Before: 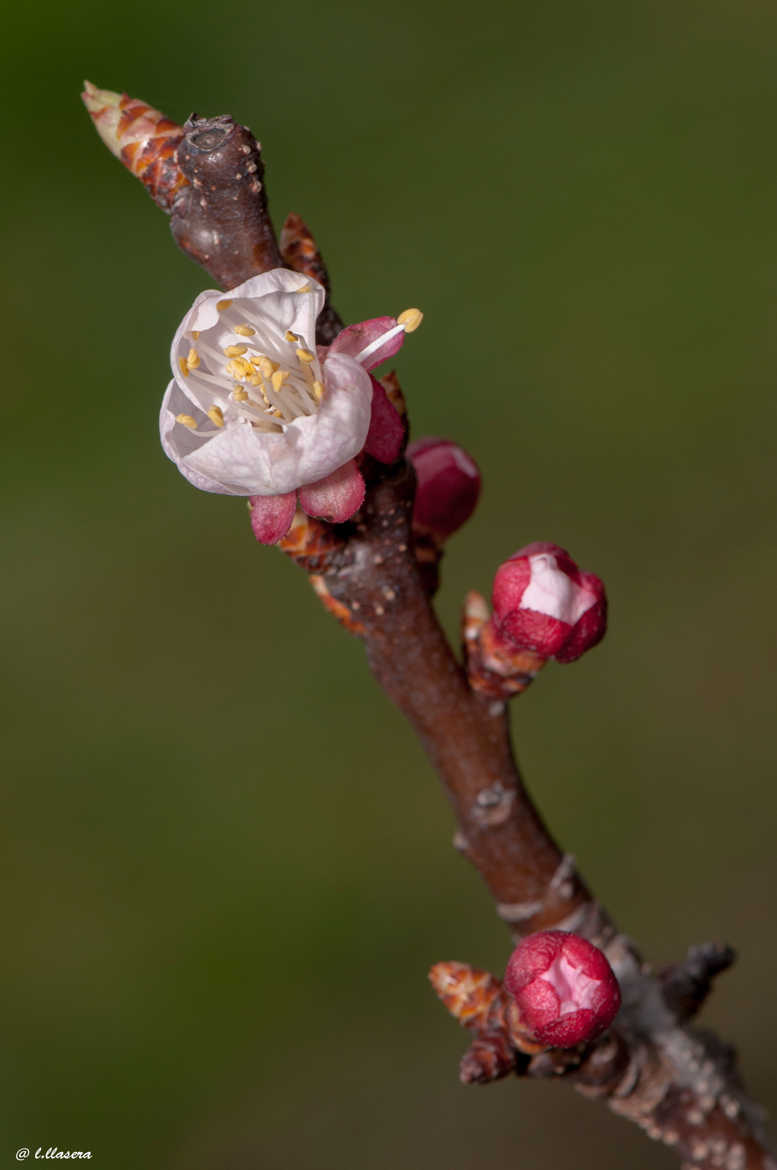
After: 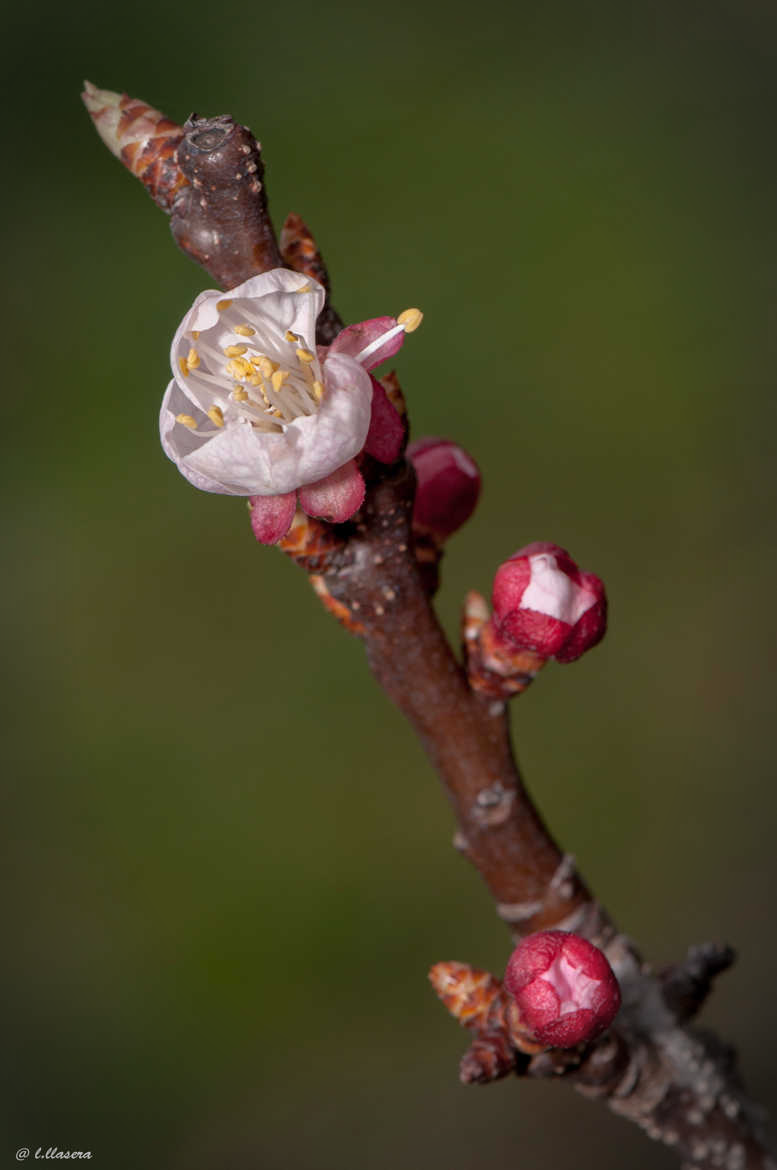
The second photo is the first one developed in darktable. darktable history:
tone equalizer: smoothing diameter 2.14%, edges refinement/feathering 24.9, mask exposure compensation -1.57 EV, filter diffusion 5
vignetting: automatic ratio true
